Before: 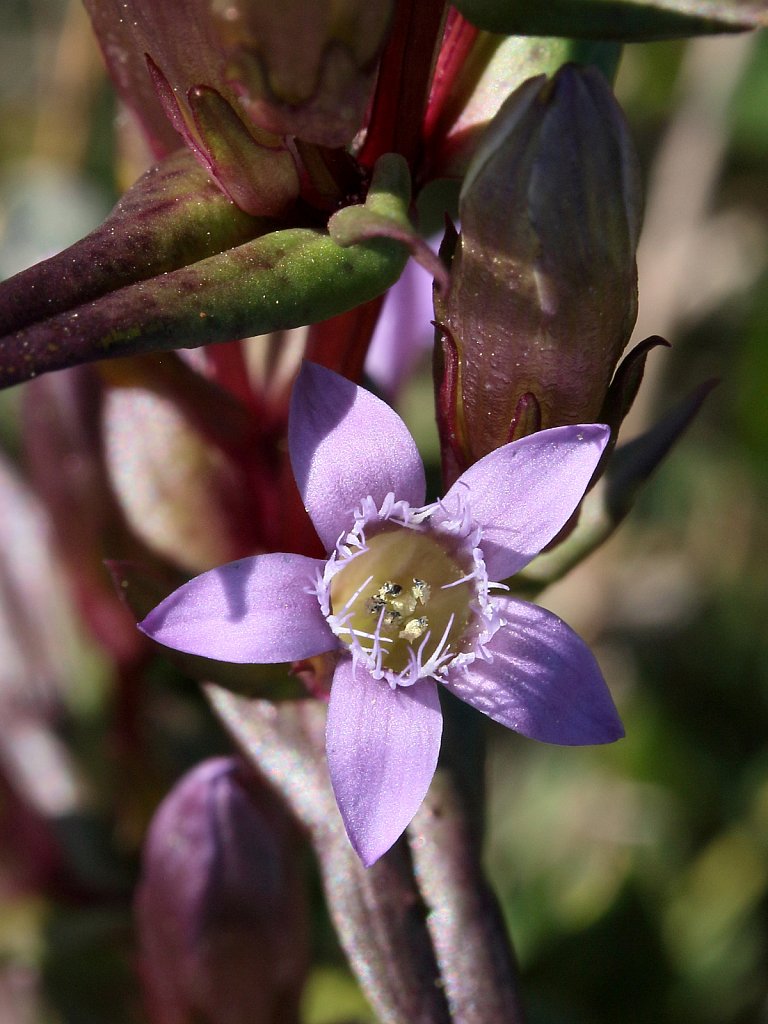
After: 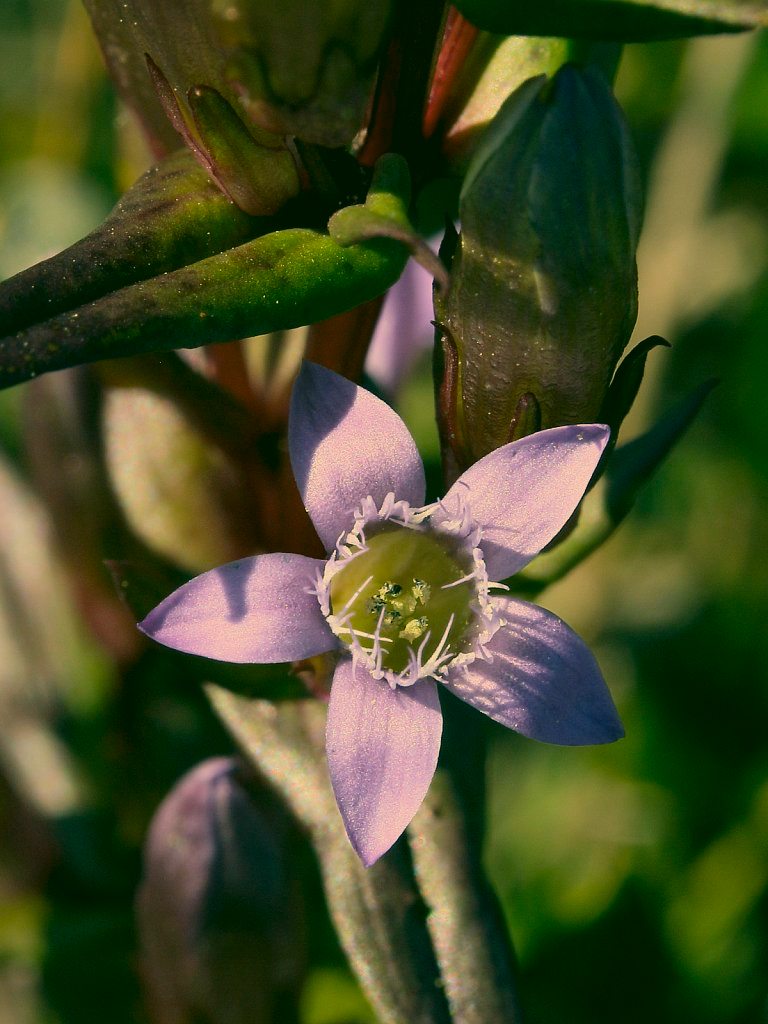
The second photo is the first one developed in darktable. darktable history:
color correction: highlights a* 5.62, highlights b* 33.57, shadows a* -25.86, shadows b* 4.02
color zones: curves: ch0 [(0, 0.425) (0.143, 0.422) (0.286, 0.42) (0.429, 0.419) (0.571, 0.419) (0.714, 0.42) (0.857, 0.422) (1, 0.425)]
